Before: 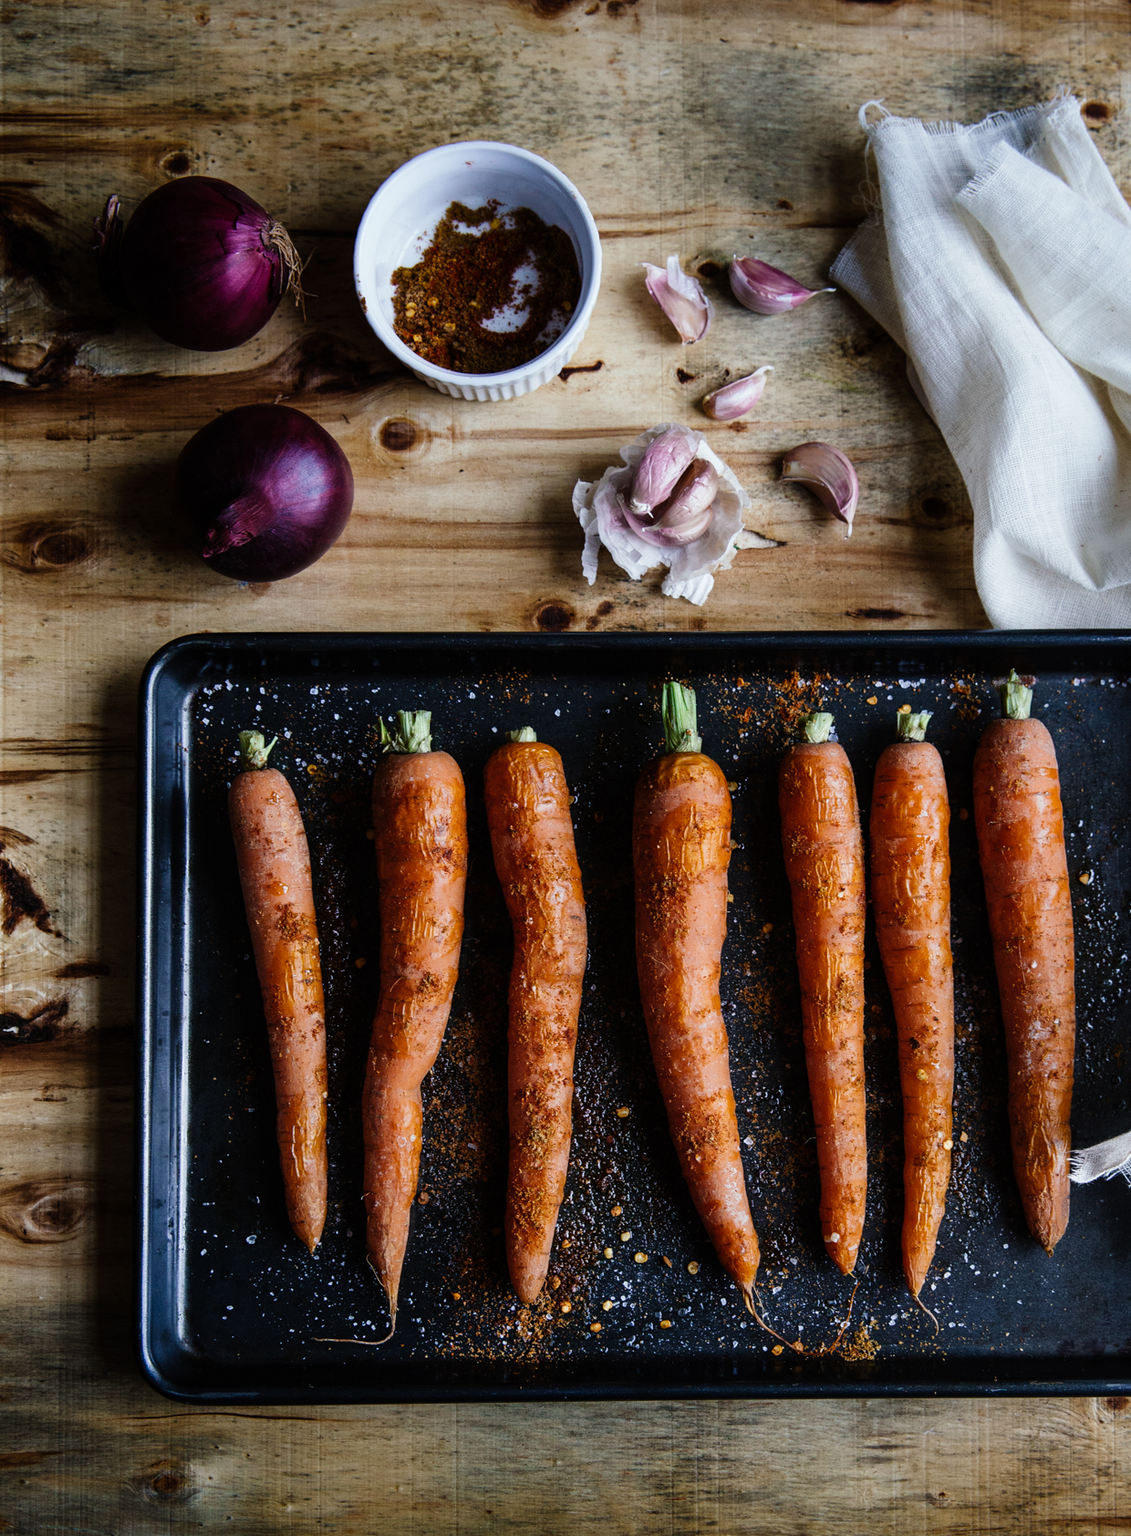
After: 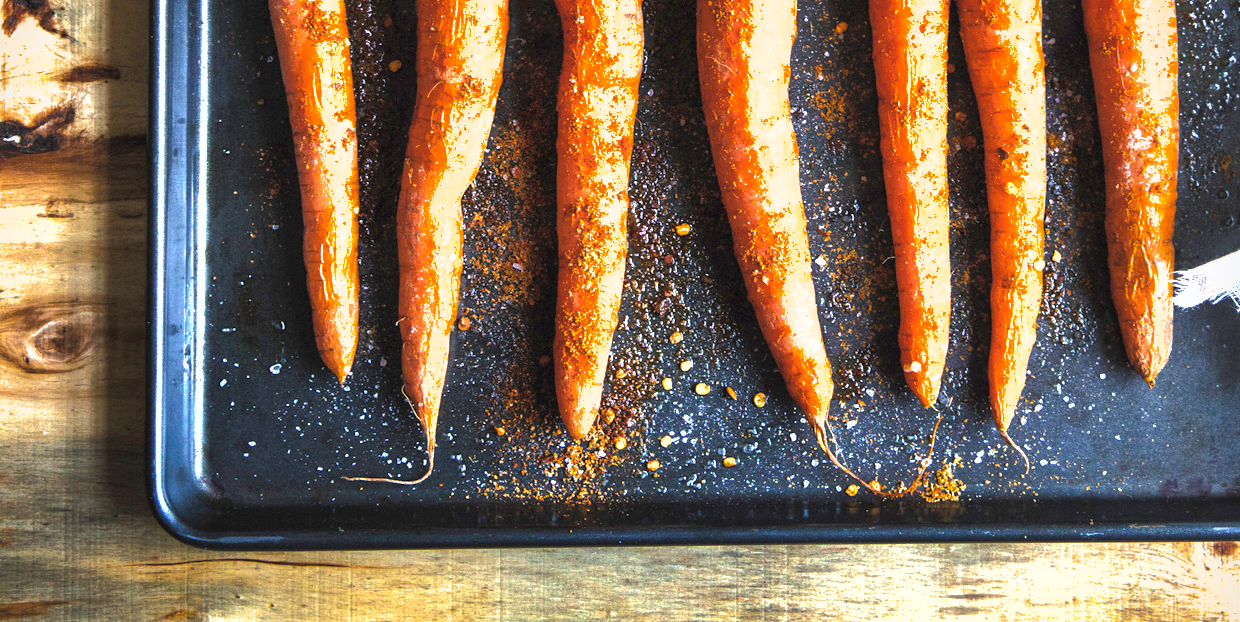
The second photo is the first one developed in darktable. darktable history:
exposure: black level correction 0, exposure 1.68 EV, compensate exposure bias true, compensate highlight preservation false
crop and rotate: top 58.805%, bottom 4.226%
shadows and highlights: on, module defaults
color balance rgb: highlights gain › luminance 6.452%, highlights gain › chroma 1.25%, highlights gain › hue 87.34°, linear chroma grading › shadows -2.035%, linear chroma grading › highlights -14.573%, linear chroma grading › global chroma -9.606%, linear chroma grading › mid-tones -10.431%, perceptual saturation grading › global saturation 29.981%, perceptual brilliance grading › highlights 9.686%, perceptual brilliance grading › shadows -4.526%, global vibrance 25.35%
contrast brightness saturation: brightness 0.141
vignetting: fall-off start 91.7%, brightness -0.436, saturation -0.2
